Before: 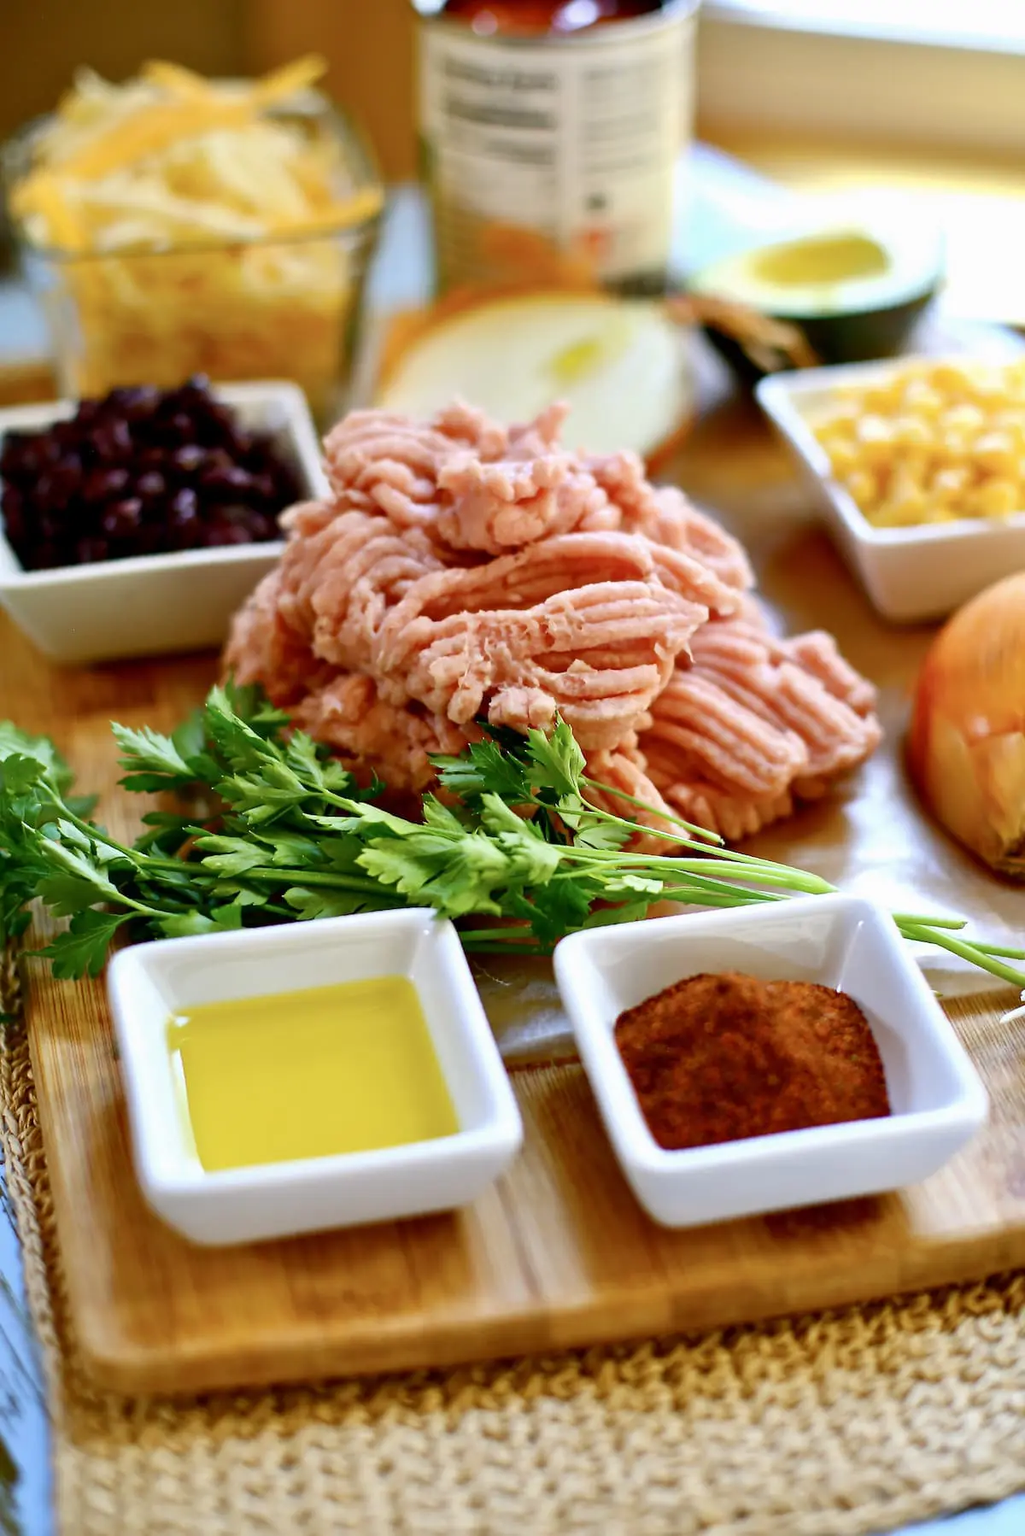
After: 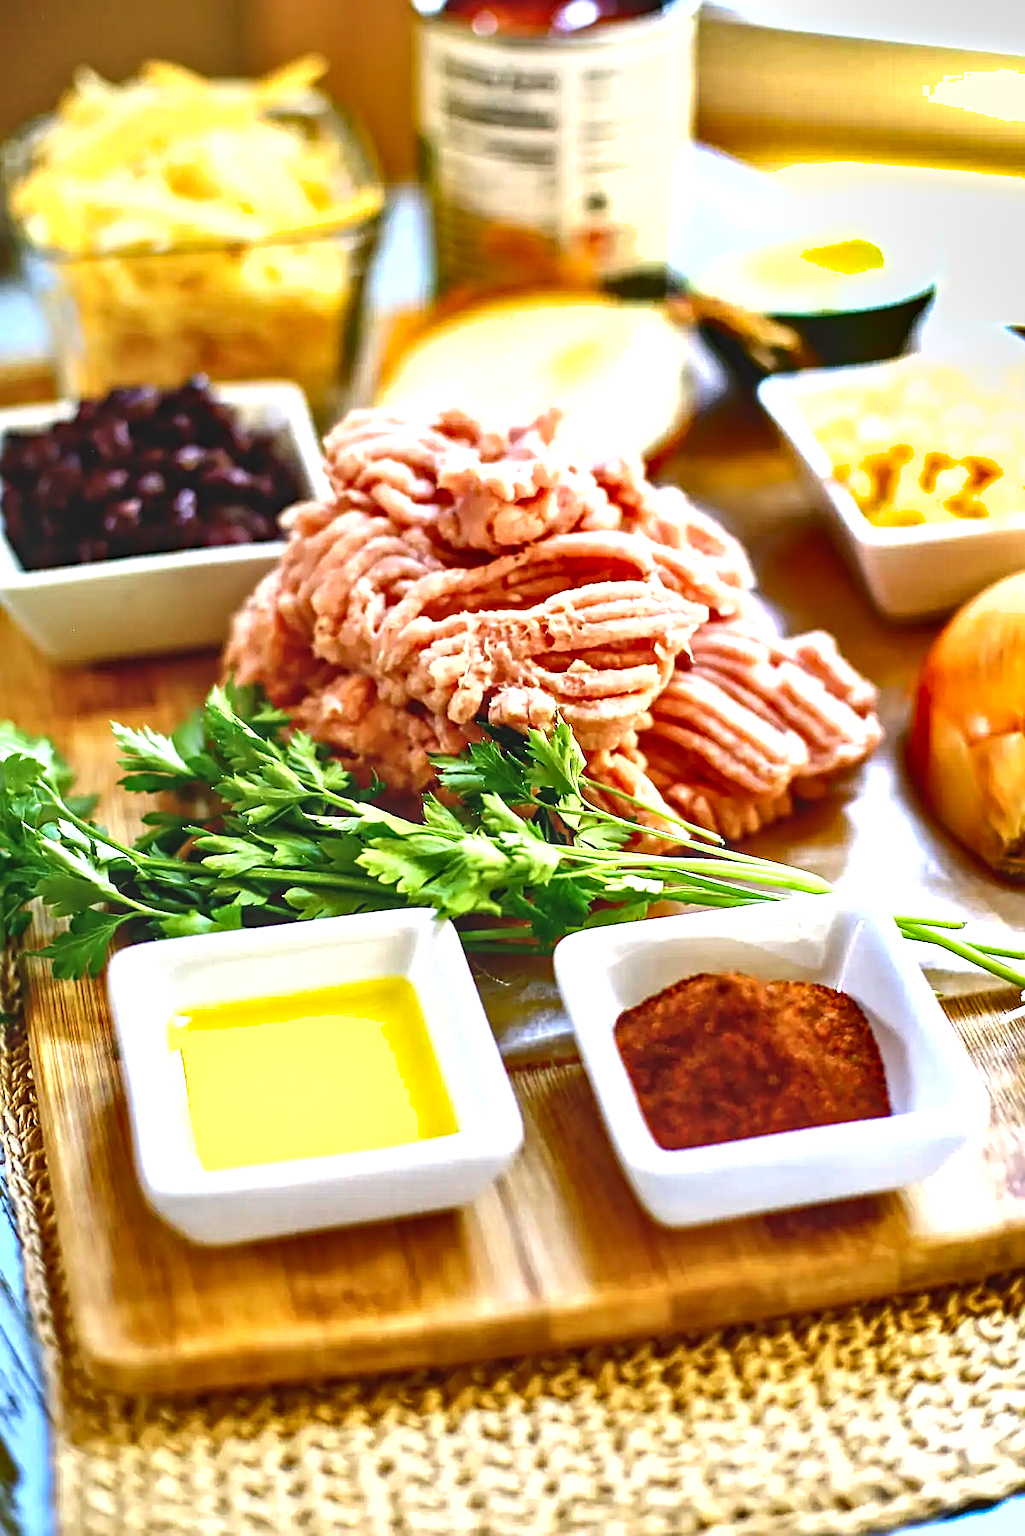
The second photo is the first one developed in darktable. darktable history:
local contrast: on, module defaults
shadows and highlights: radius 134.94, highlights color adjustment 52.07%, soften with gaussian
exposure: black level correction -0.005, exposure 1.006 EV, compensate highlight preservation false
haze removal: compatibility mode true, adaptive false
sharpen: on, module defaults
